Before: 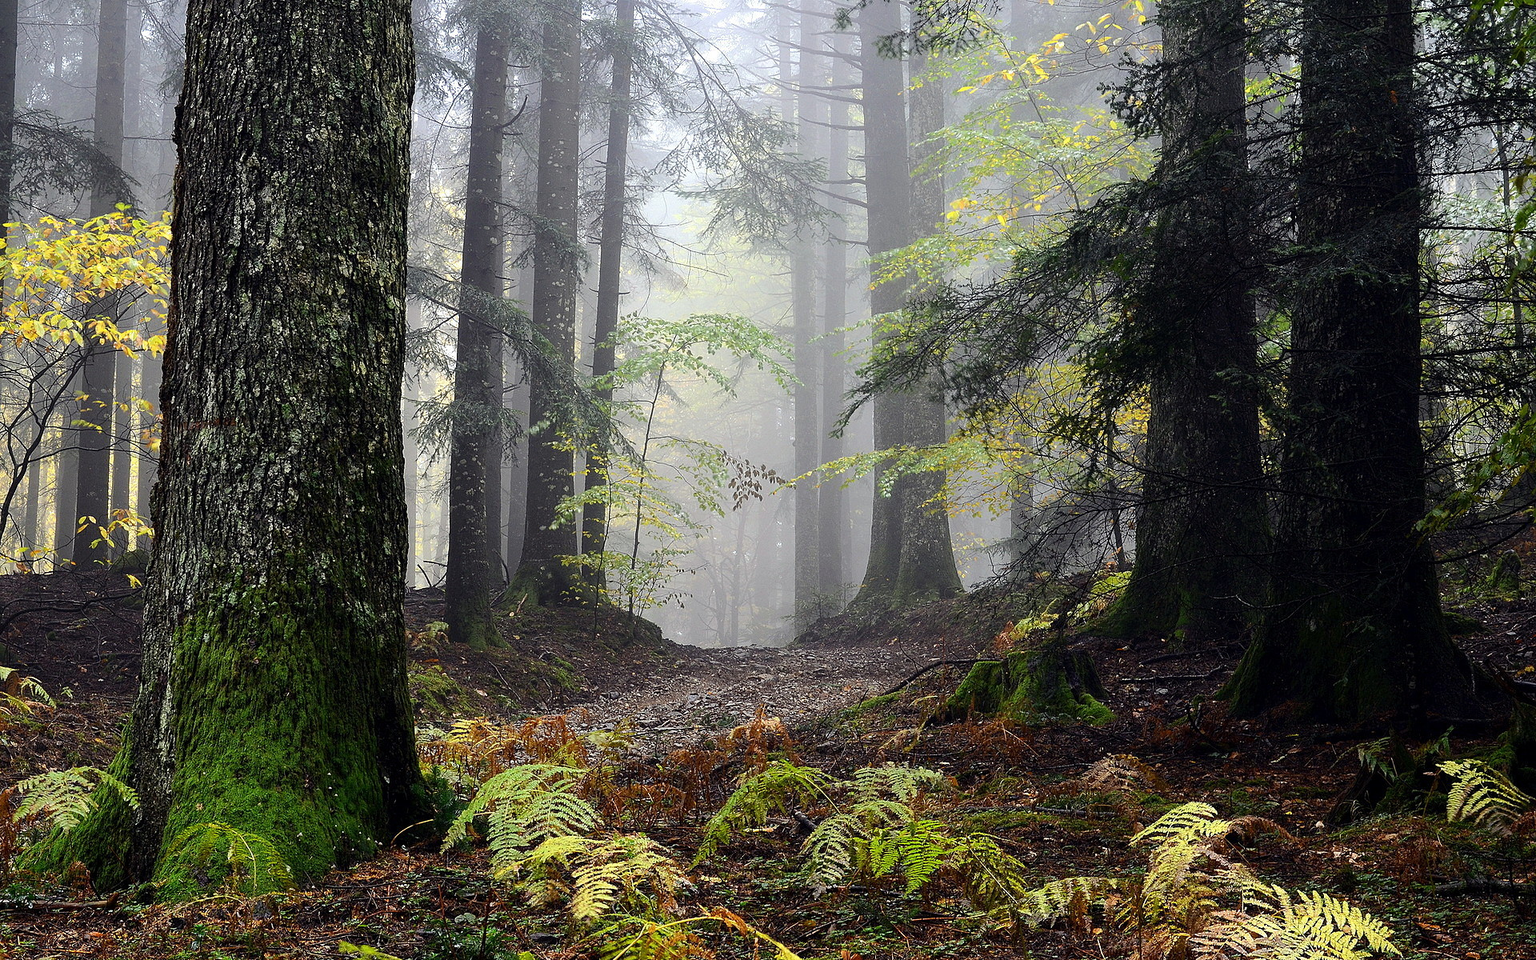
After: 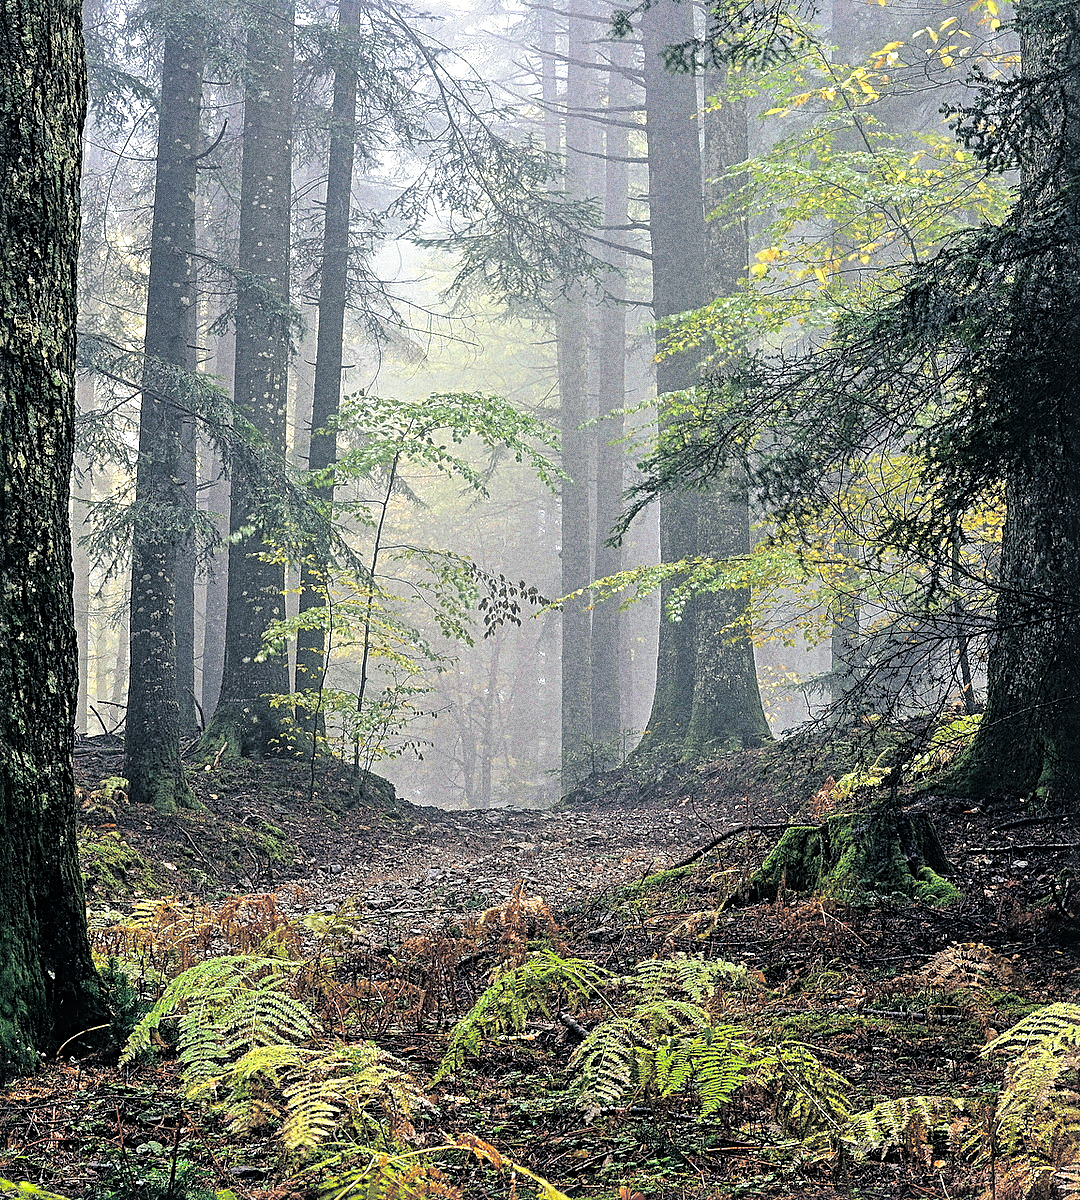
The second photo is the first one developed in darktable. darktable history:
tone equalizer: -7 EV 0.15 EV, -6 EV 0.6 EV, -5 EV 1.15 EV, -4 EV 1.33 EV, -3 EV 1.15 EV, -2 EV 0.6 EV, -1 EV 0.15 EV, mask exposure compensation -0.5 EV
crop and rotate: left 22.516%, right 21.234%
sharpen: radius 4.883
velvia: strength 27%
local contrast: on, module defaults
split-toning: shadows › hue 205.2°, shadows › saturation 0.29, highlights › hue 50.4°, highlights › saturation 0.38, balance -49.9
grain: coarseness 10.62 ISO, strength 55.56%
